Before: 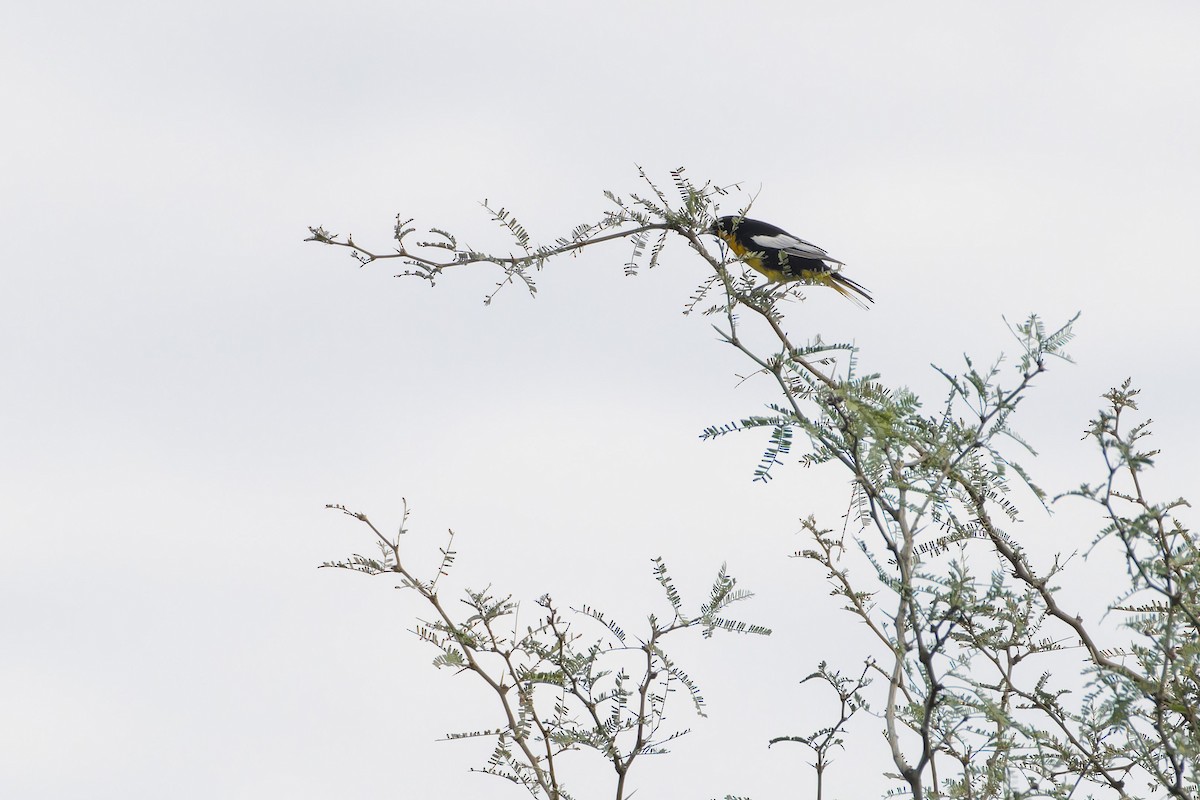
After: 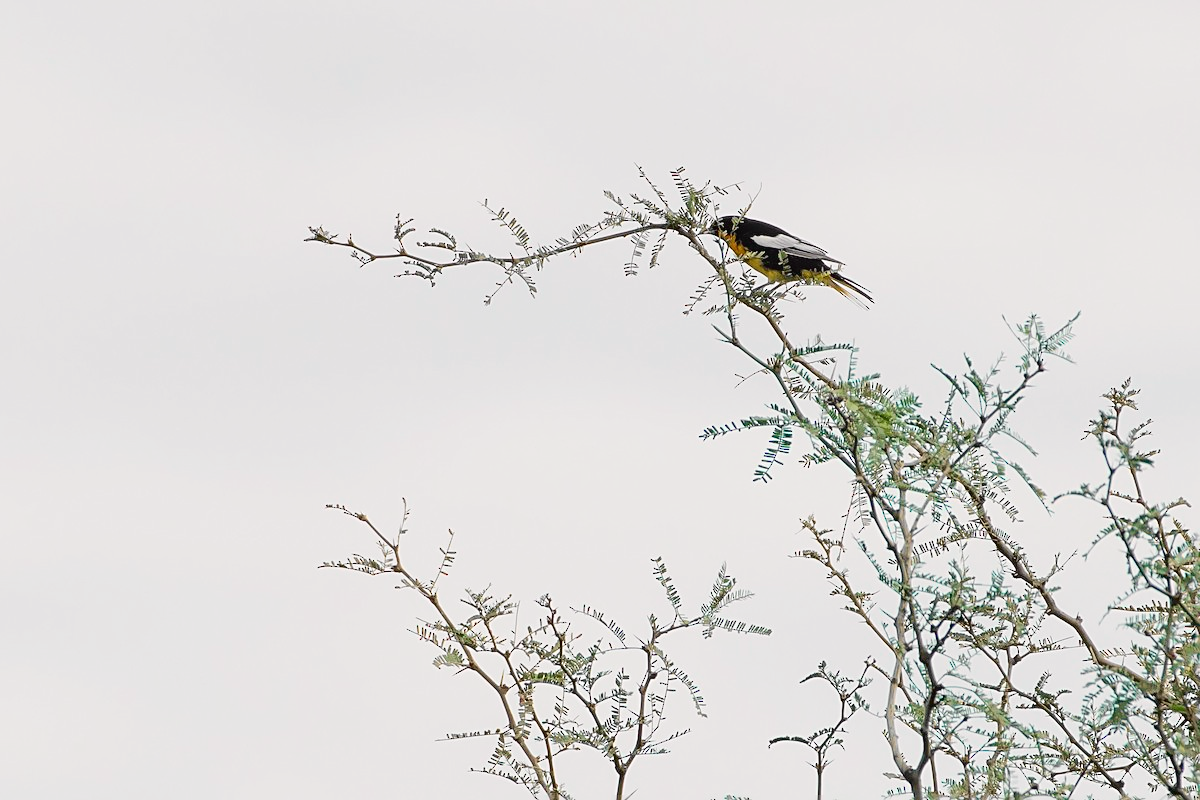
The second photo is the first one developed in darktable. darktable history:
tone curve: curves: ch0 [(0, 0.019) (0.066, 0.043) (0.189, 0.182) (0.368, 0.407) (0.501, 0.564) (0.677, 0.729) (0.851, 0.861) (0.997, 0.959)]; ch1 [(0, 0) (0.187, 0.121) (0.388, 0.346) (0.437, 0.409) (0.474, 0.472) (0.499, 0.501) (0.514, 0.515) (0.542, 0.557) (0.645, 0.686) (0.812, 0.856) (1, 1)]; ch2 [(0, 0) (0.246, 0.214) (0.421, 0.427) (0.459, 0.484) (0.5, 0.504) (0.518, 0.523) (0.529, 0.548) (0.56, 0.576) (0.607, 0.63) (0.744, 0.734) (0.867, 0.821) (0.993, 0.889)], color space Lab, independent channels, preserve colors none
sharpen: on, module defaults
